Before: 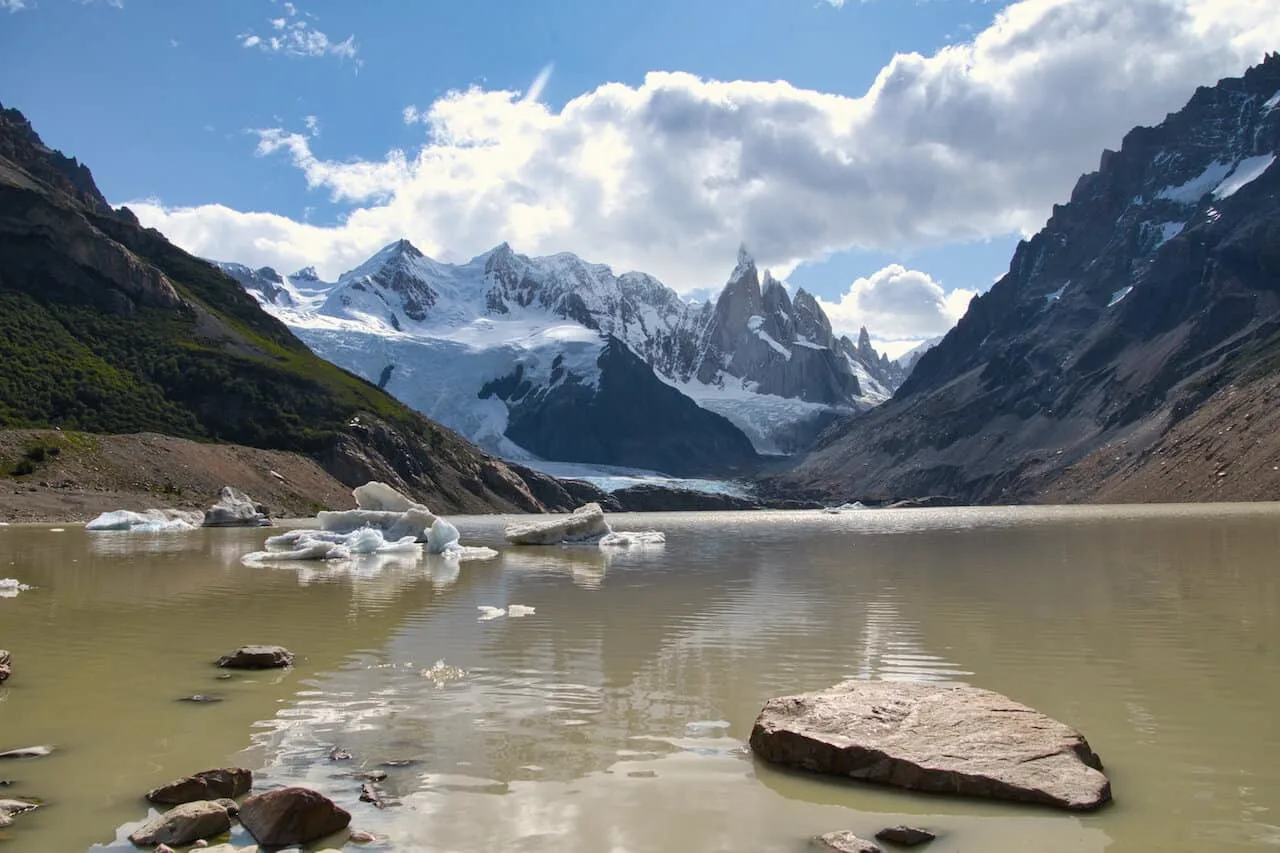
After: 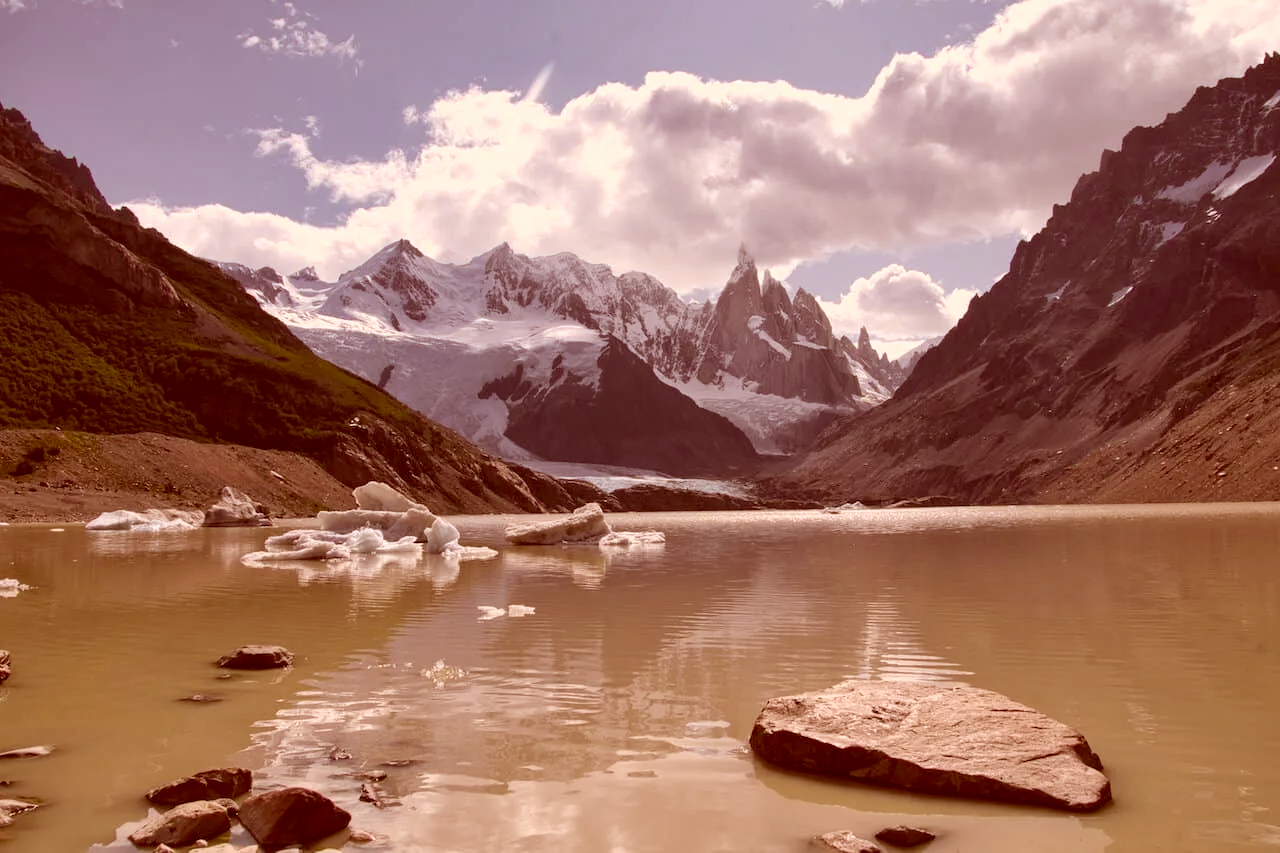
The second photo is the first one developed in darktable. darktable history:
color correction: highlights a* 9.49, highlights b* 8.63, shadows a* 39.36, shadows b* 39.37, saturation 0.809
